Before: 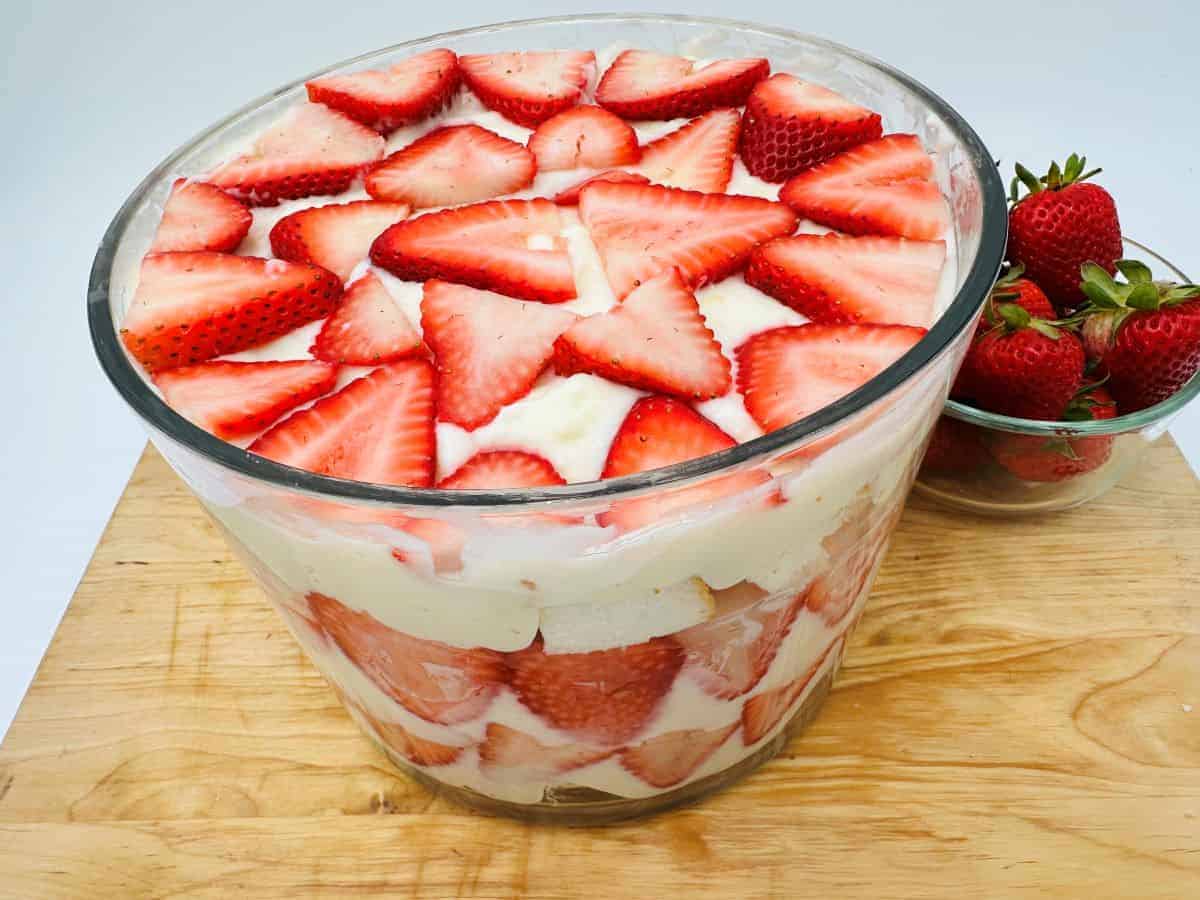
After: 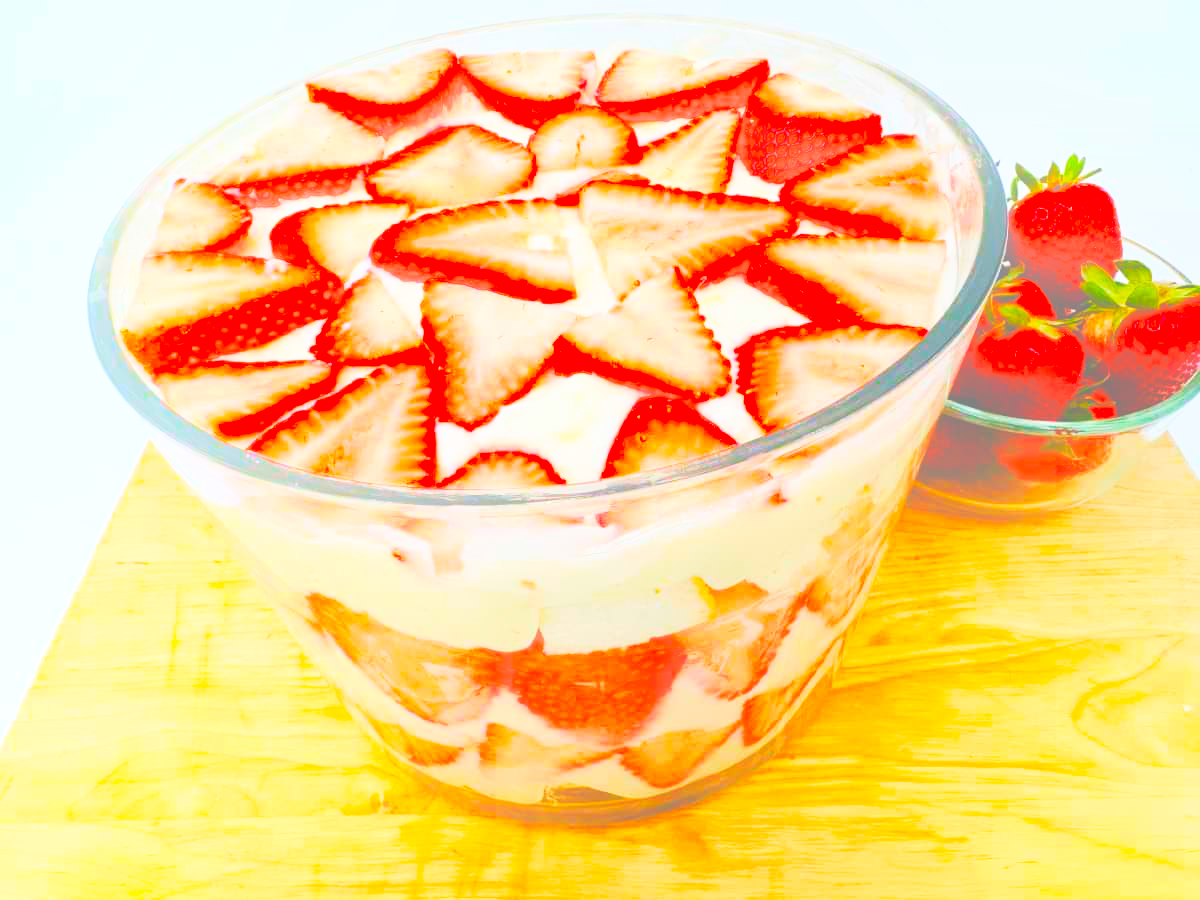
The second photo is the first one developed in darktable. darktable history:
color contrast: green-magenta contrast 1.55, blue-yellow contrast 1.83
base curve: curves: ch0 [(0, 0) (0.032, 0.025) (0.121, 0.166) (0.206, 0.329) (0.605, 0.79) (1, 1)], preserve colors none
bloom: size 40%
